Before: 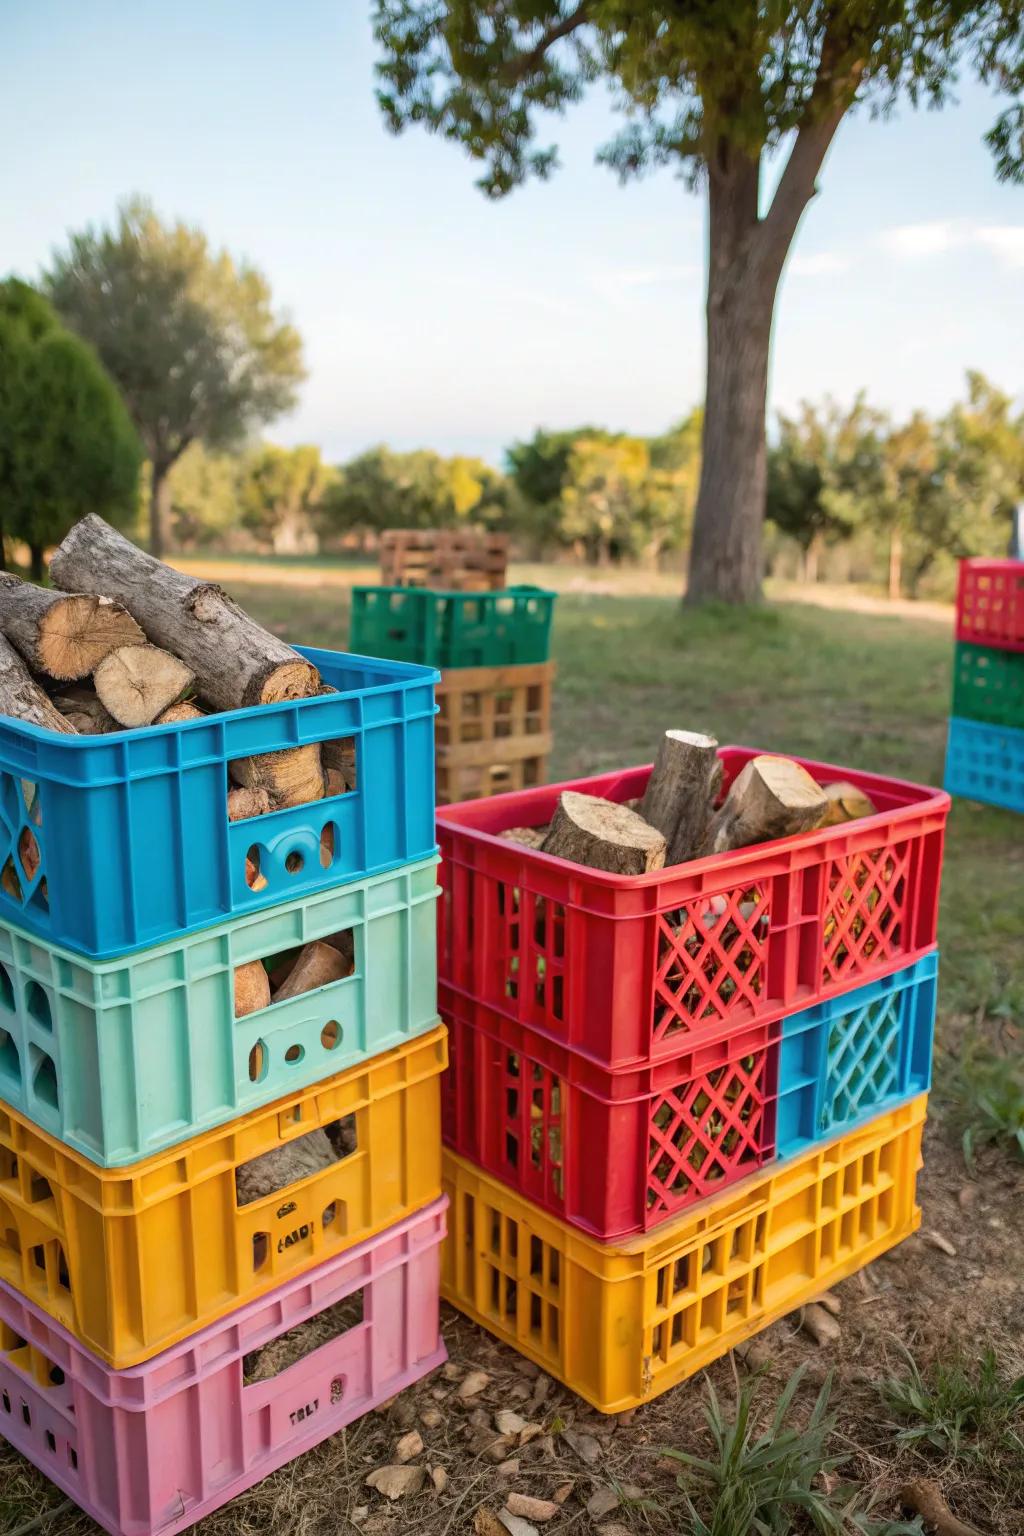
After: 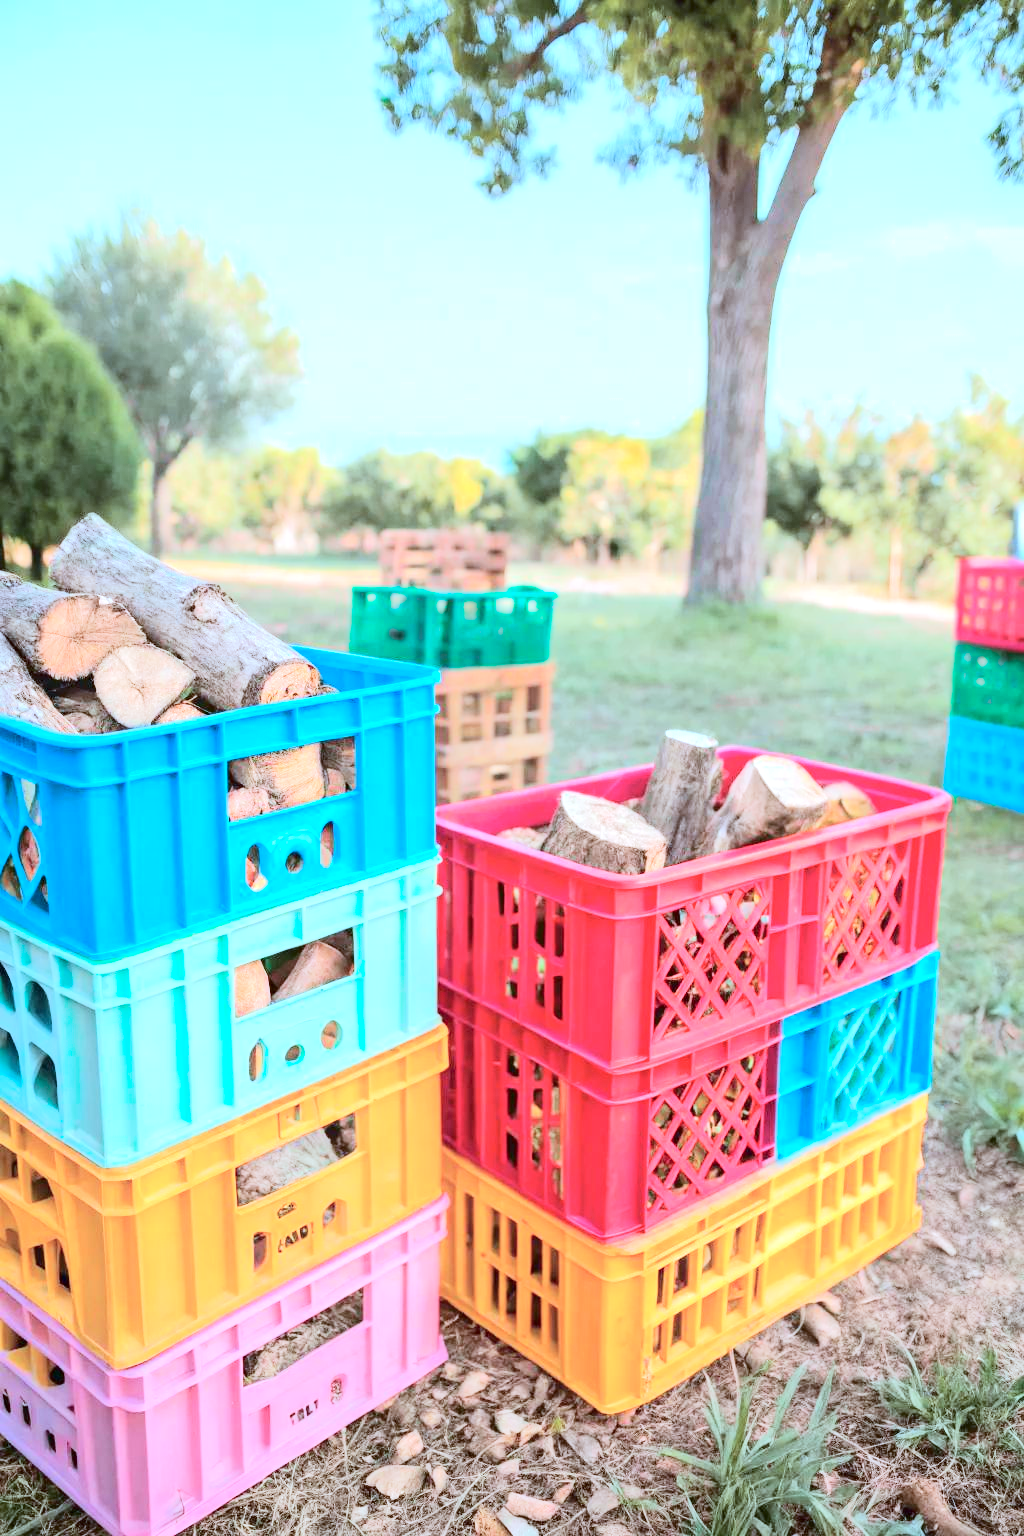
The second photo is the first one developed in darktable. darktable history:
tone curve: curves: ch0 [(0, 0) (0.105, 0.068) (0.181, 0.14) (0.28, 0.259) (0.384, 0.404) (0.485, 0.531) (0.638, 0.681) (0.87, 0.883) (1, 0.977)]; ch1 [(0, 0) (0.161, 0.092) (0.35, 0.33) (0.379, 0.401) (0.456, 0.469) (0.501, 0.499) (0.516, 0.524) (0.562, 0.569) (0.635, 0.646) (1, 1)]; ch2 [(0, 0) (0.371, 0.362) (0.437, 0.437) (0.5, 0.5) (0.53, 0.524) (0.56, 0.561) (0.622, 0.606) (1, 1)], color space Lab, independent channels, preserve colors none
tone equalizer: -8 EV 2 EV, -7 EV 1.97 EV, -6 EV 1.99 EV, -5 EV 1.99 EV, -4 EV 1.99 EV, -3 EV 1.48 EV, -2 EV 0.975 EV, -1 EV 0.491 EV, edges refinement/feathering 500, mask exposure compensation -1.57 EV, preserve details no
color correction: highlights a* -9.43, highlights b* -23.05
